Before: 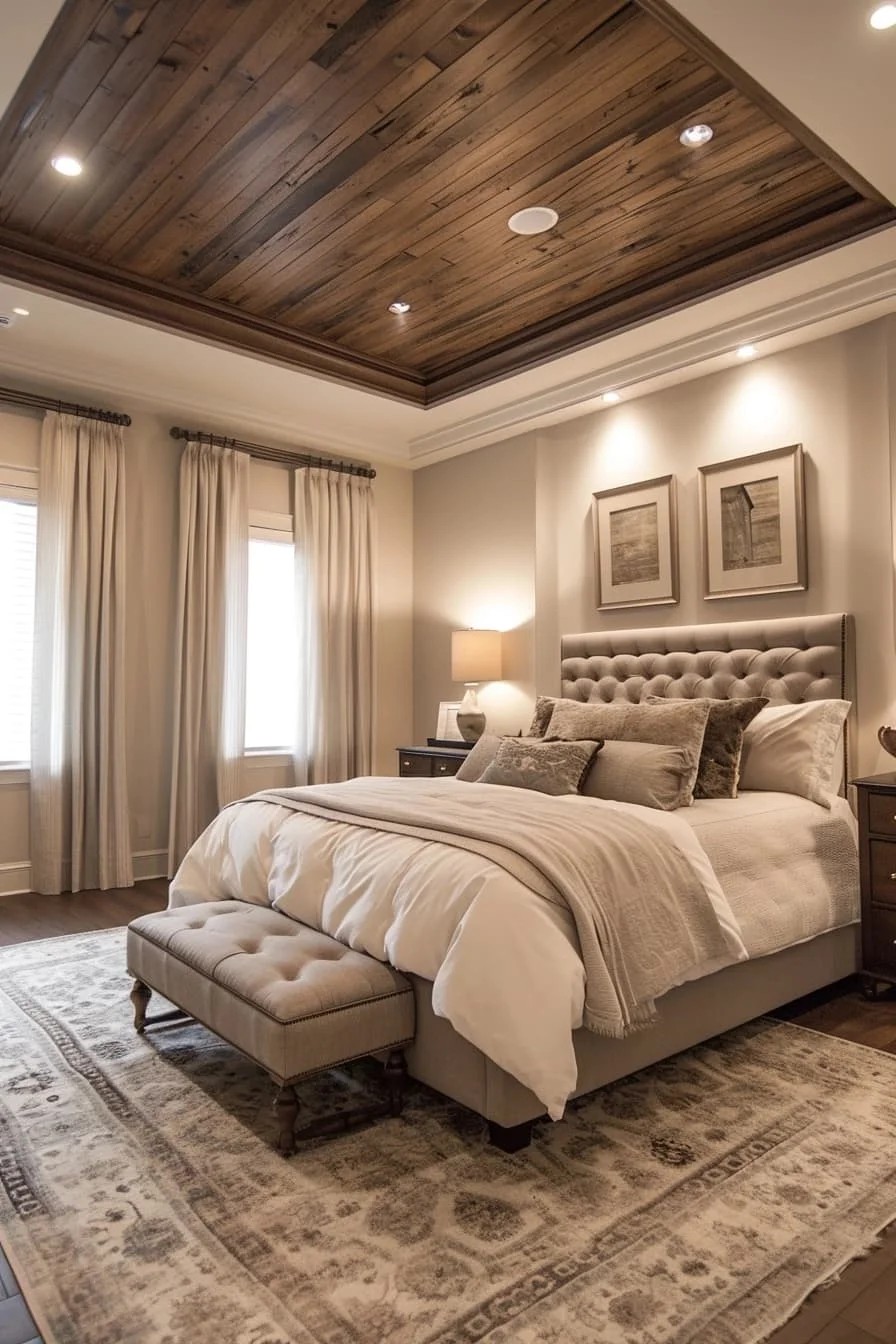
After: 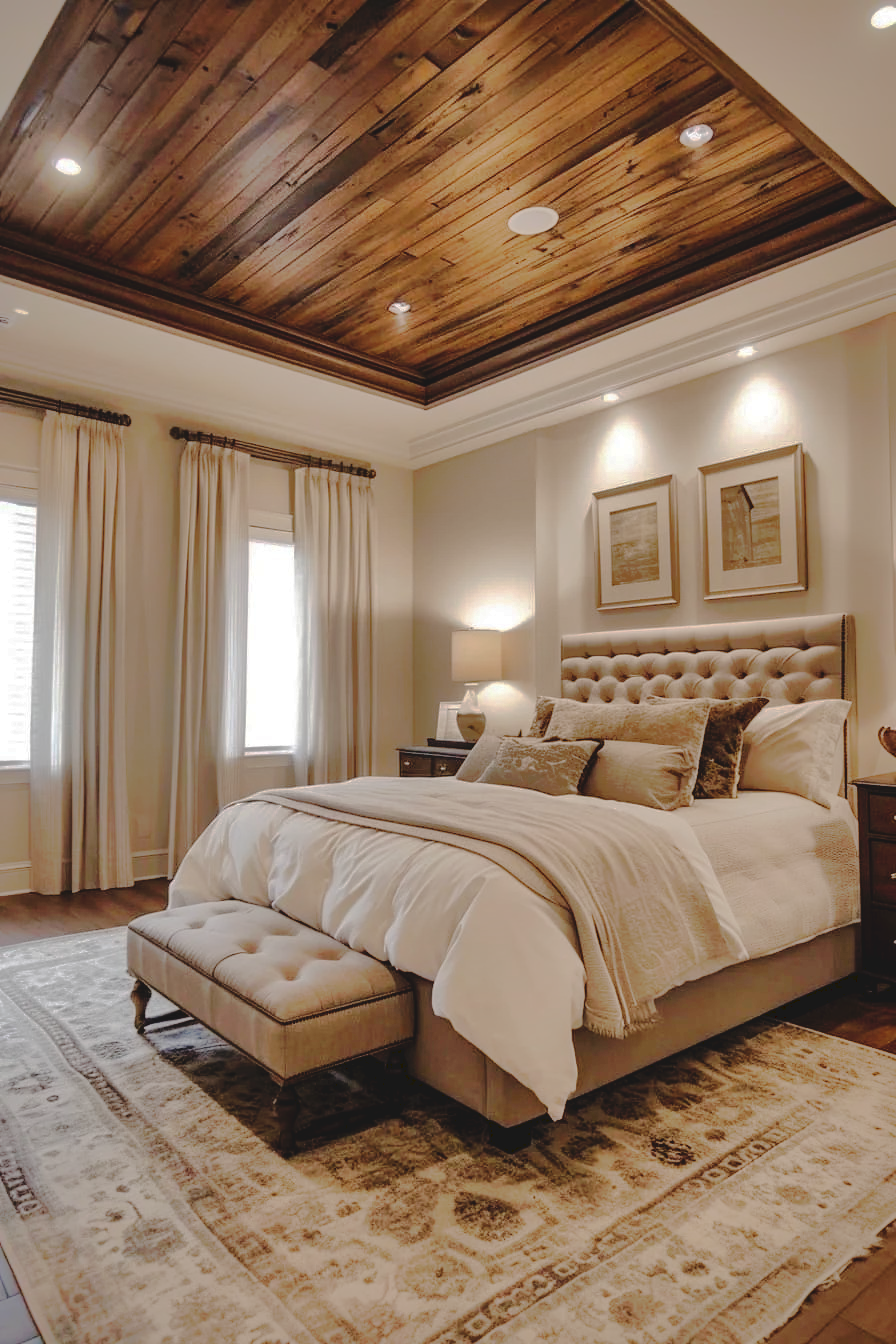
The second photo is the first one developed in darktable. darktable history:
tone curve: curves: ch0 [(0, 0) (0.003, 0.089) (0.011, 0.089) (0.025, 0.088) (0.044, 0.089) (0.069, 0.094) (0.1, 0.108) (0.136, 0.119) (0.177, 0.147) (0.224, 0.204) (0.277, 0.28) (0.335, 0.389) (0.399, 0.486) (0.468, 0.588) (0.543, 0.647) (0.623, 0.705) (0.709, 0.759) (0.801, 0.815) (0.898, 0.873) (1, 1)], preserve colors none
shadows and highlights: shadows -19.91, highlights -73.15
